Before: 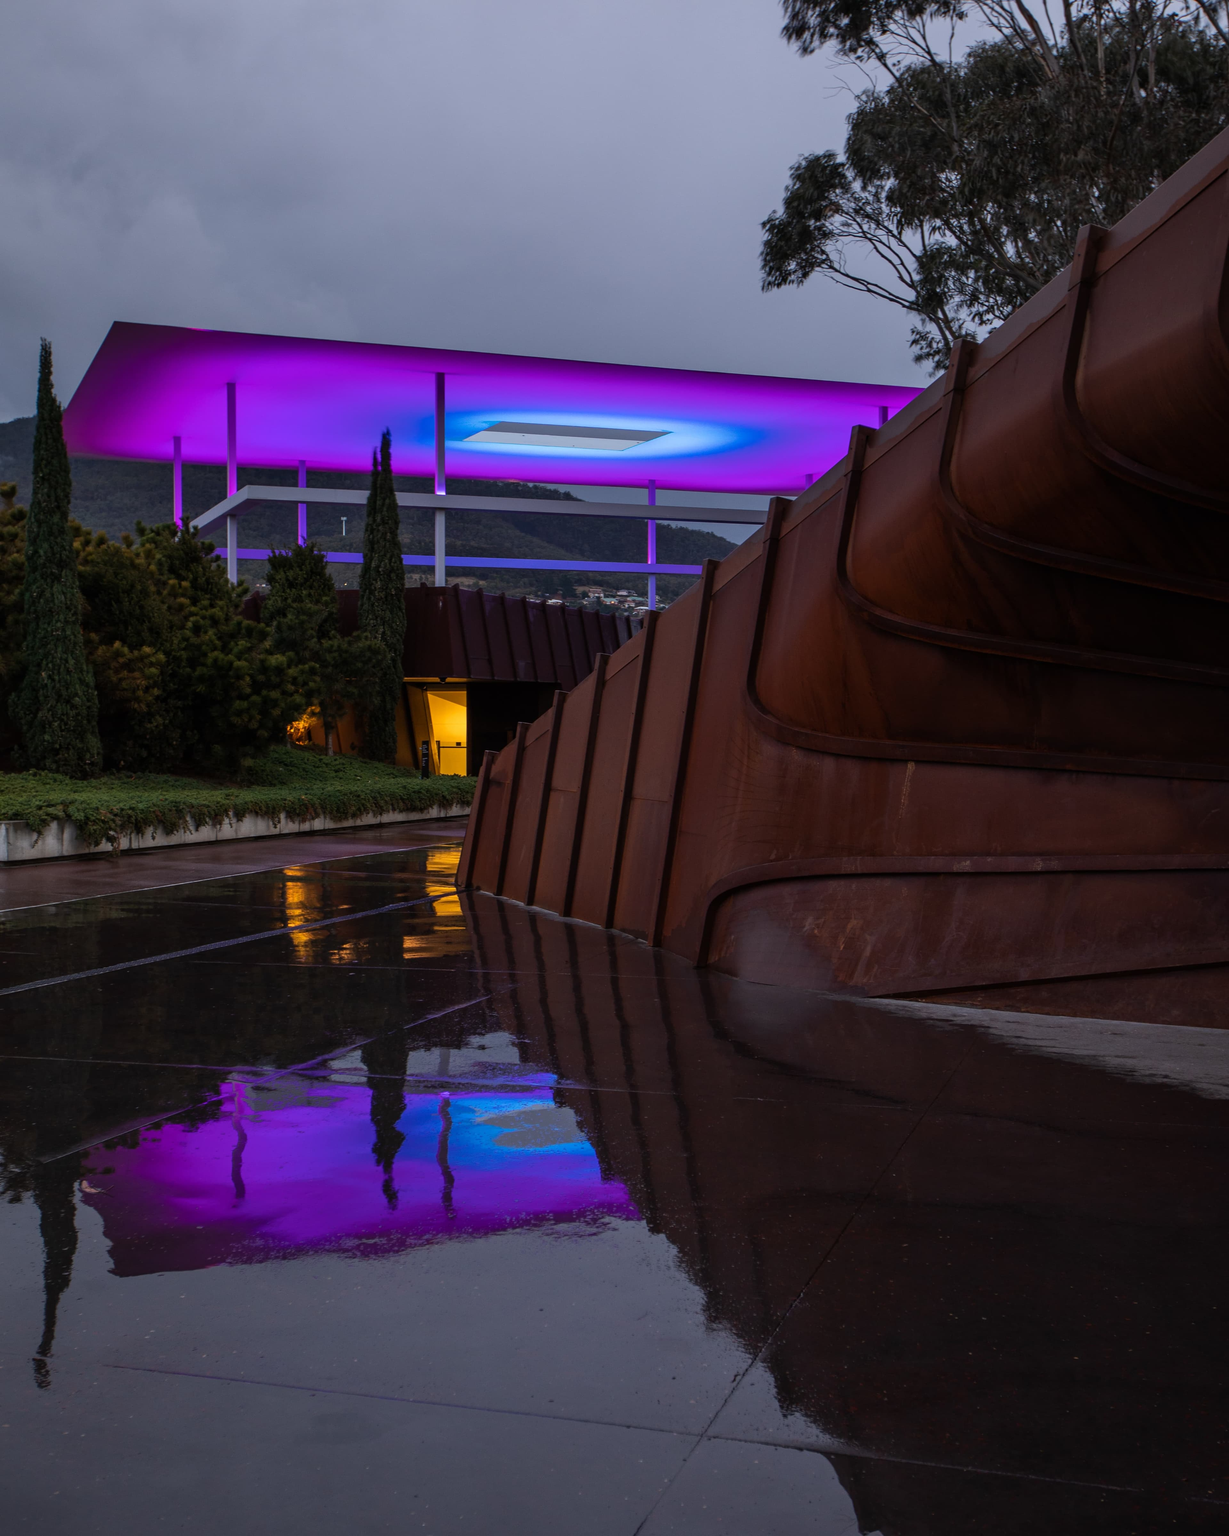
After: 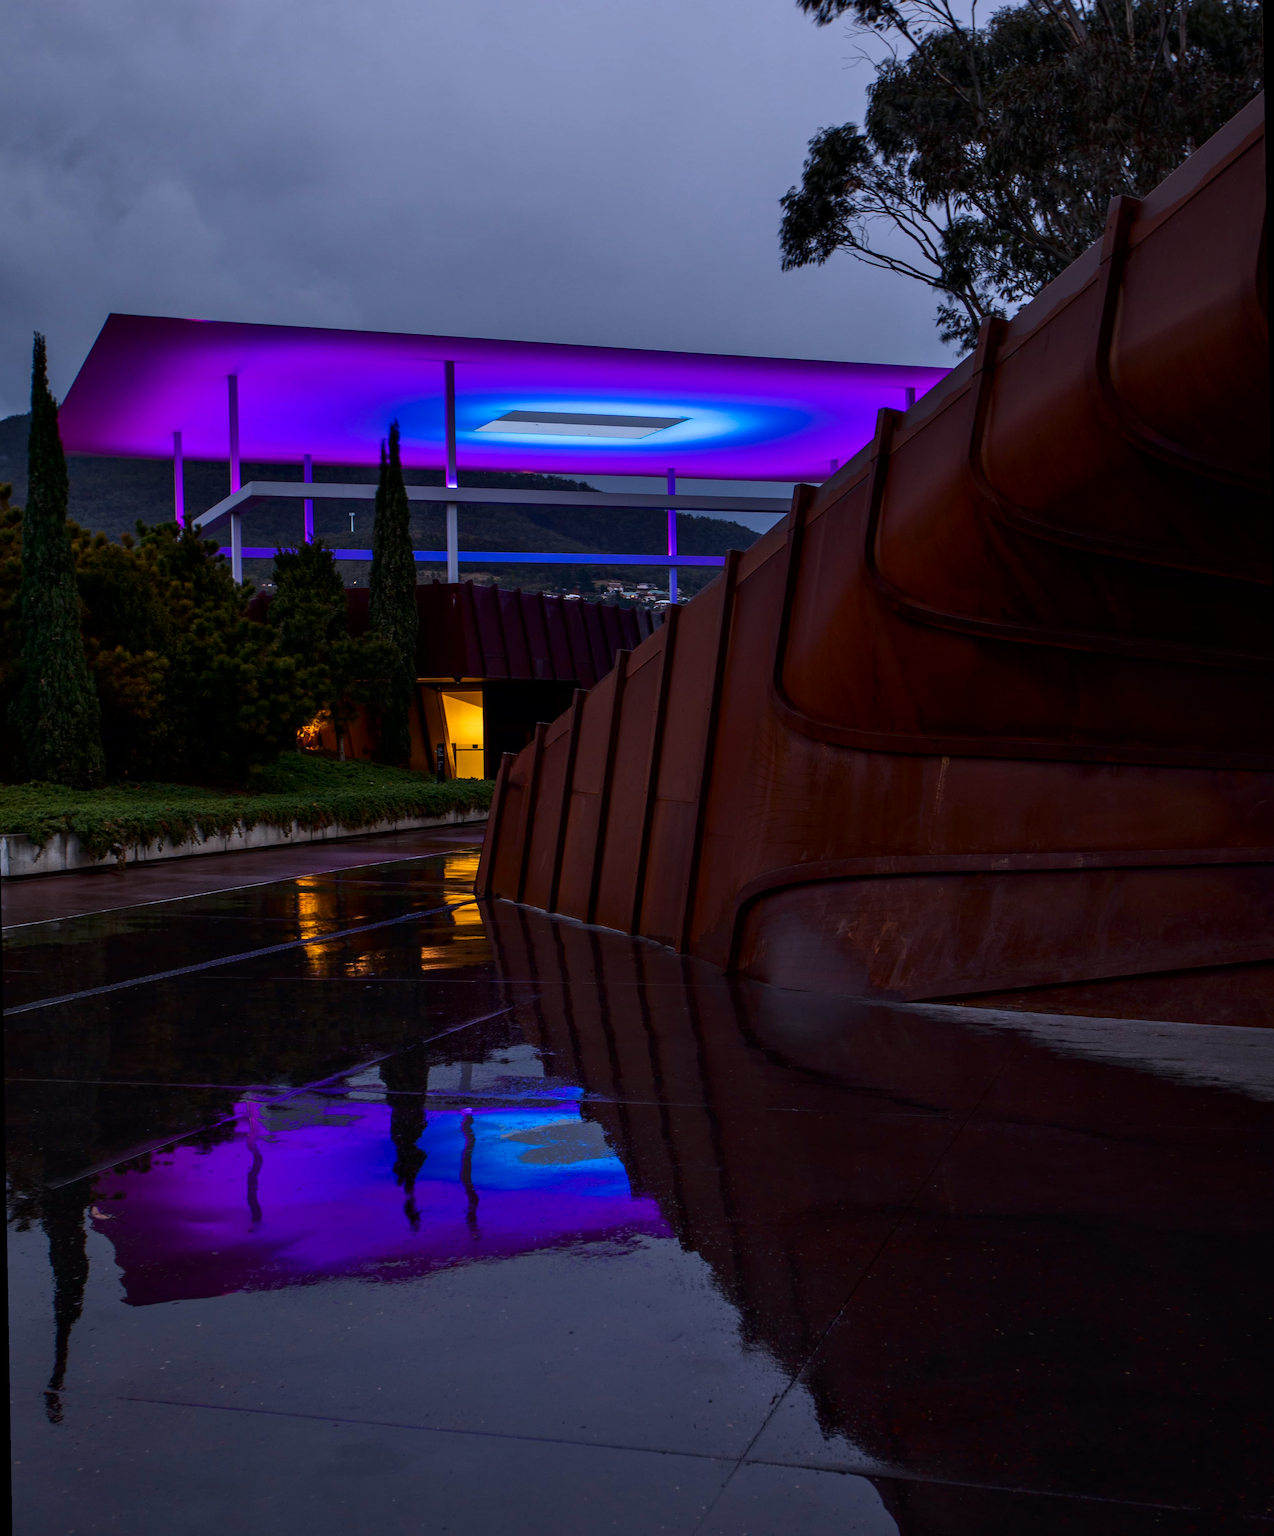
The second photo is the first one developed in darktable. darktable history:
rotate and perspective: rotation -1°, crop left 0.011, crop right 0.989, crop top 0.025, crop bottom 0.975
color calibration: illuminant as shot in camera, x 0.358, y 0.373, temperature 4628.91 K
contrast brightness saturation: contrast 0.07, brightness -0.14, saturation 0.11
contrast equalizer: octaves 7, y [[0.6 ×6], [0.55 ×6], [0 ×6], [0 ×6], [0 ×6]], mix 0.3
